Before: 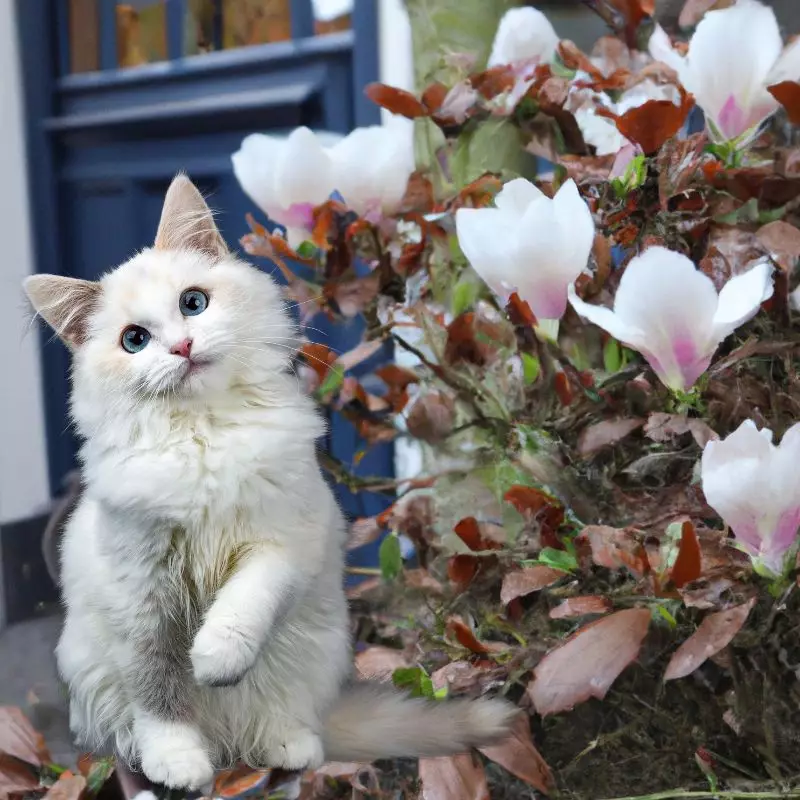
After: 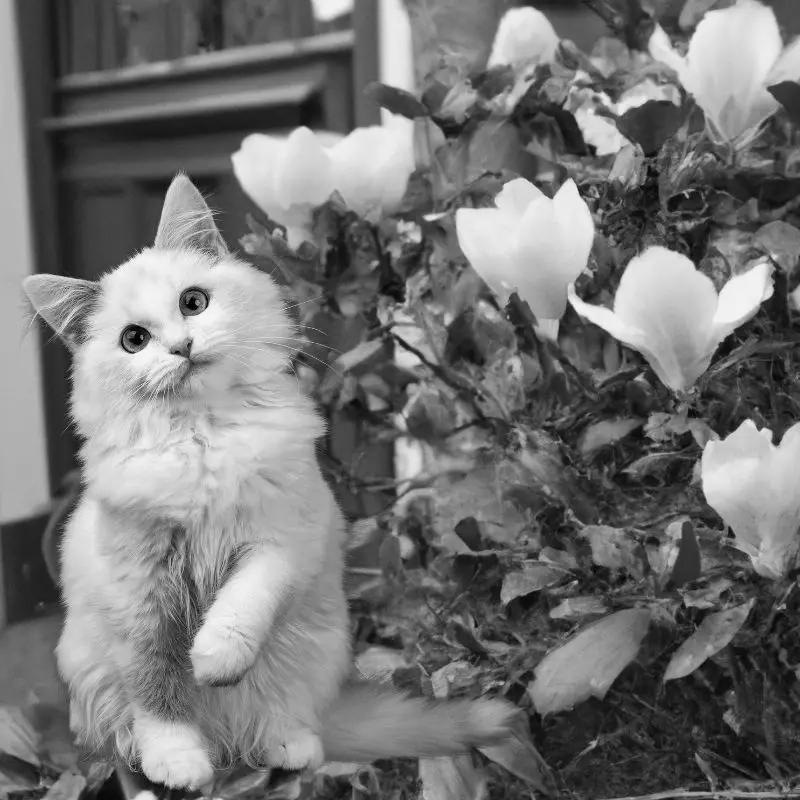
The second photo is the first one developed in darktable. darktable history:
shadows and highlights: shadows 32, highlights -32, soften with gaussian
color calibration: output gray [0.21, 0.42, 0.37, 0], gray › normalize channels true, illuminant same as pipeline (D50), adaptation XYZ, x 0.346, y 0.359, gamut compression 0
